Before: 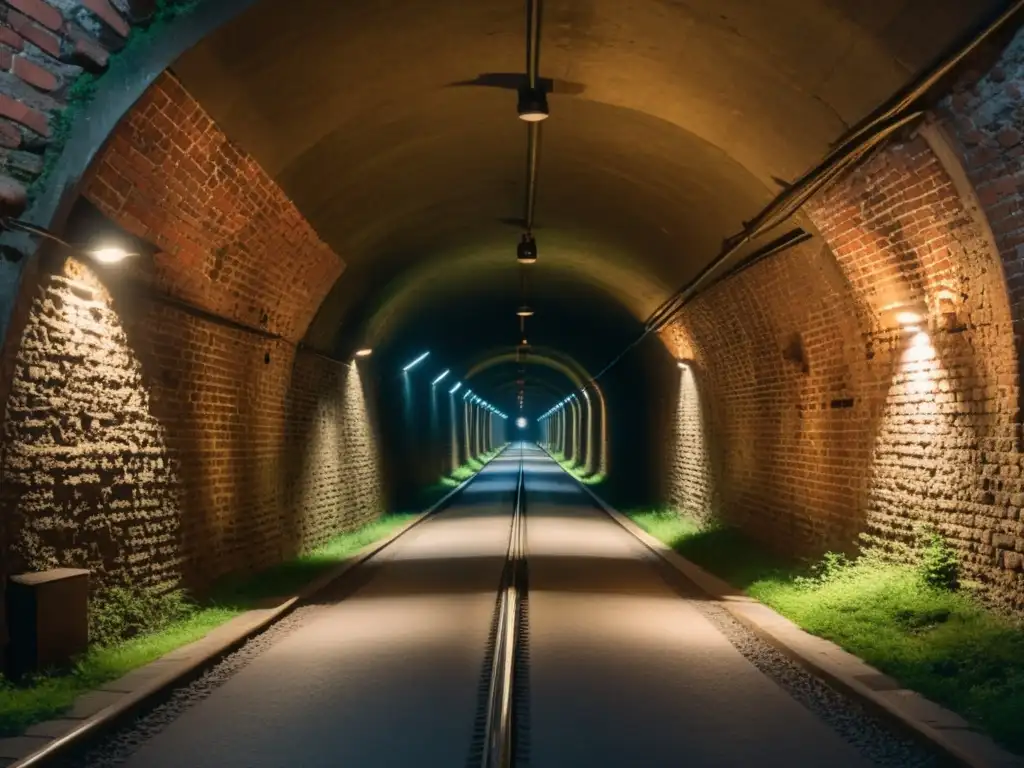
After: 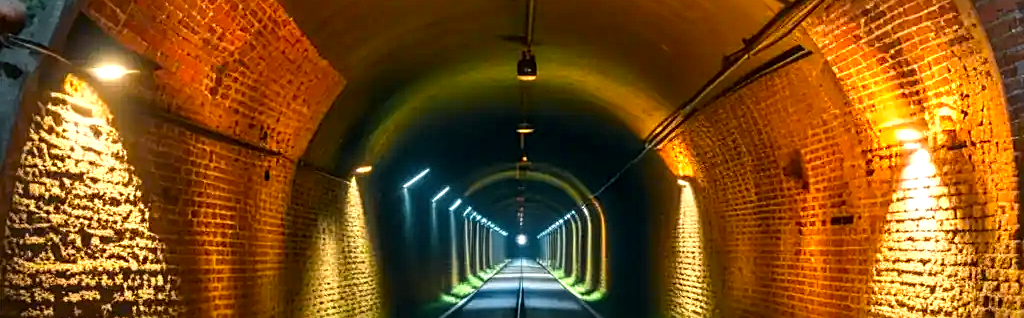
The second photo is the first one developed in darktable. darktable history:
exposure: black level correction 0.001, exposure 0.499 EV, compensate exposure bias true, compensate highlight preservation false
local contrast: on, module defaults
crop and rotate: top 23.954%, bottom 34.552%
sharpen: on, module defaults
color zones: curves: ch0 [(0.224, 0.526) (0.75, 0.5)]; ch1 [(0.055, 0.526) (0.224, 0.761) (0.377, 0.526) (0.75, 0.5)], mix 100.3%
